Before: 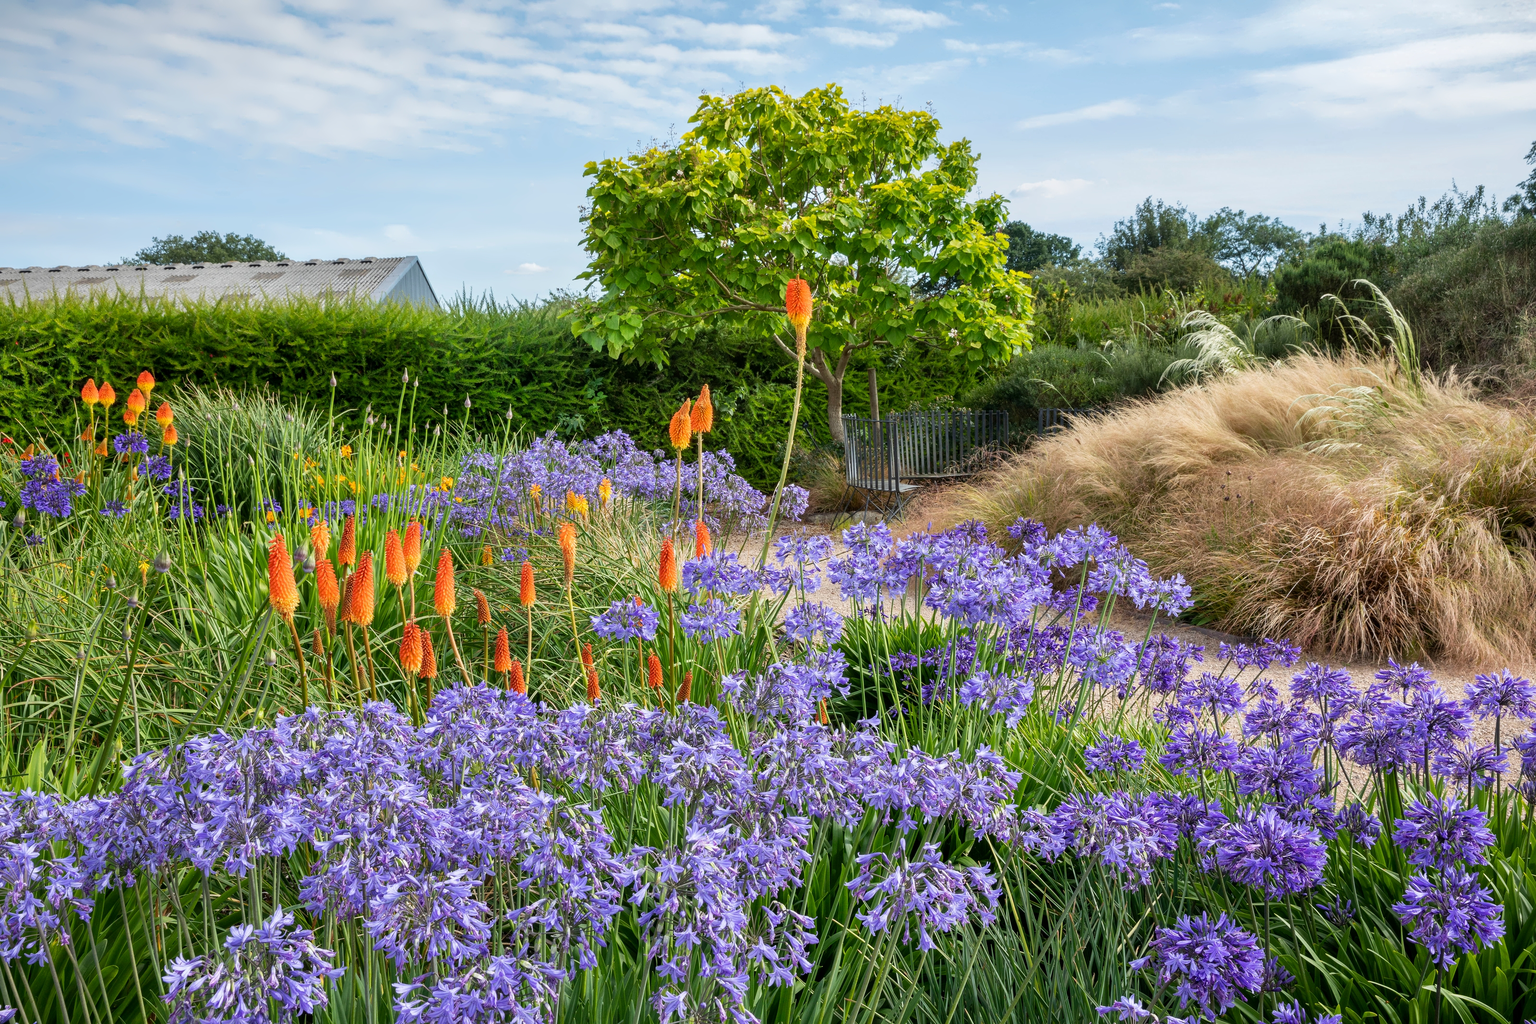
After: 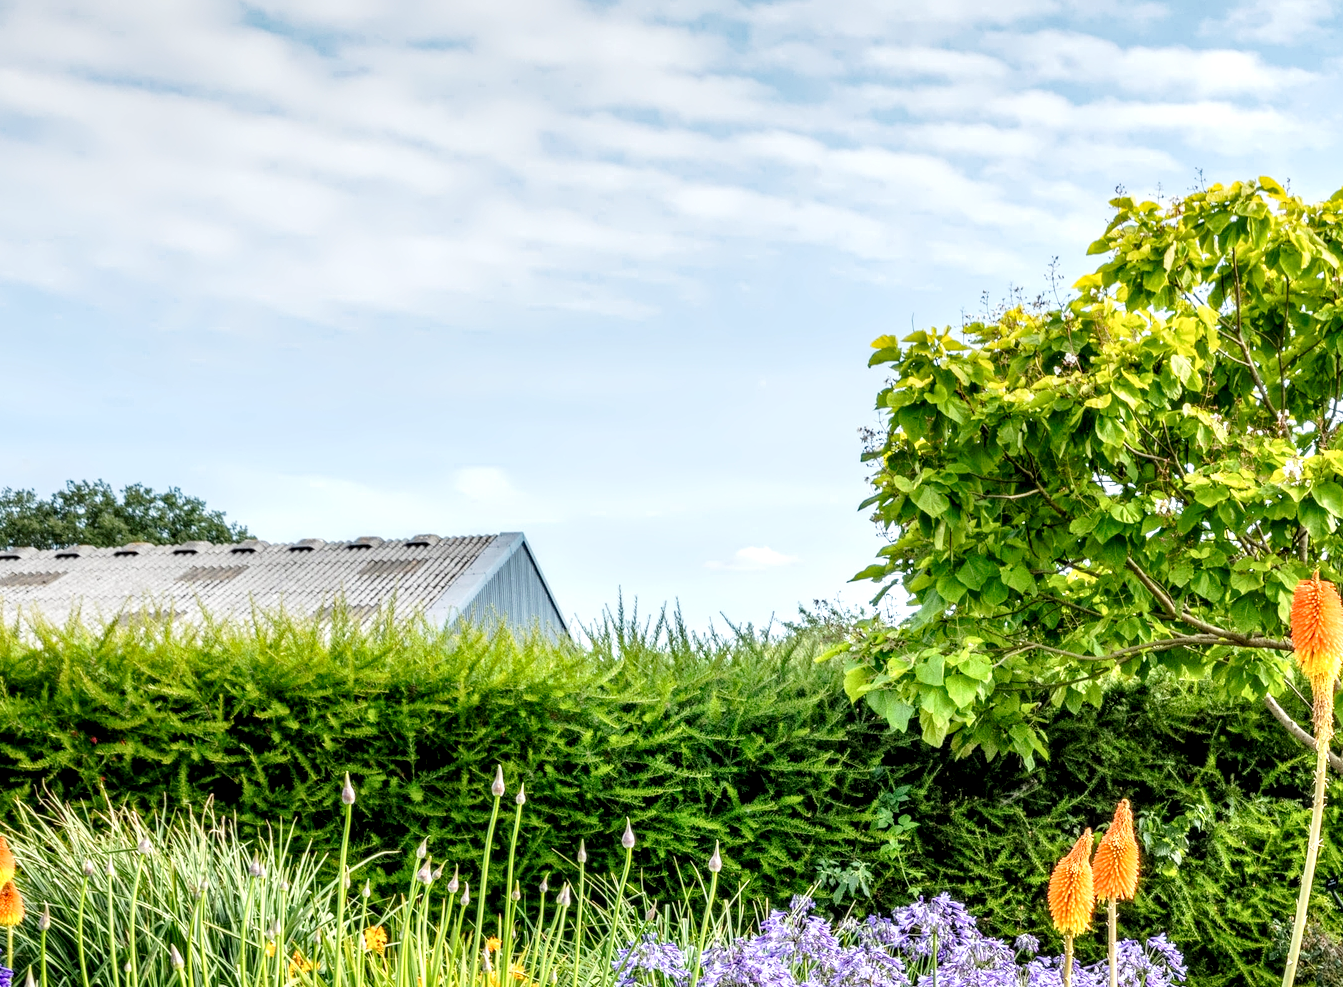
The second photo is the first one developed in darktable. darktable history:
local contrast: highlights 65%, shadows 54%, detail 169%, midtone range 0.514
crop and rotate: left 10.817%, top 0.062%, right 47.194%, bottom 53.626%
white balance: emerald 1
exposure: exposure 0 EV, compensate highlight preservation false
contrast brightness saturation: brightness 0.15
tone curve: curves: ch0 [(0, 0) (0.003, 0.008) (0.011, 0.017) (0.025, 0.027) (0.044, 0.043) (0.069, 0.059) (0.1, 0.086) (0.136, 0.112) (0.177, 0.152) (0.224, 0.203) (0.277, 0.277) (0.335, 0.346) (0.399, 0.439) (0.468, 0.527) (0.543, 0.613) (0.623, 0.693) (0.709, 0.787) (0.801, 0.863) (0.898, 0.927) (1, 1)], preserve colors none
haze removal: compatibility mode true, adaptive false
